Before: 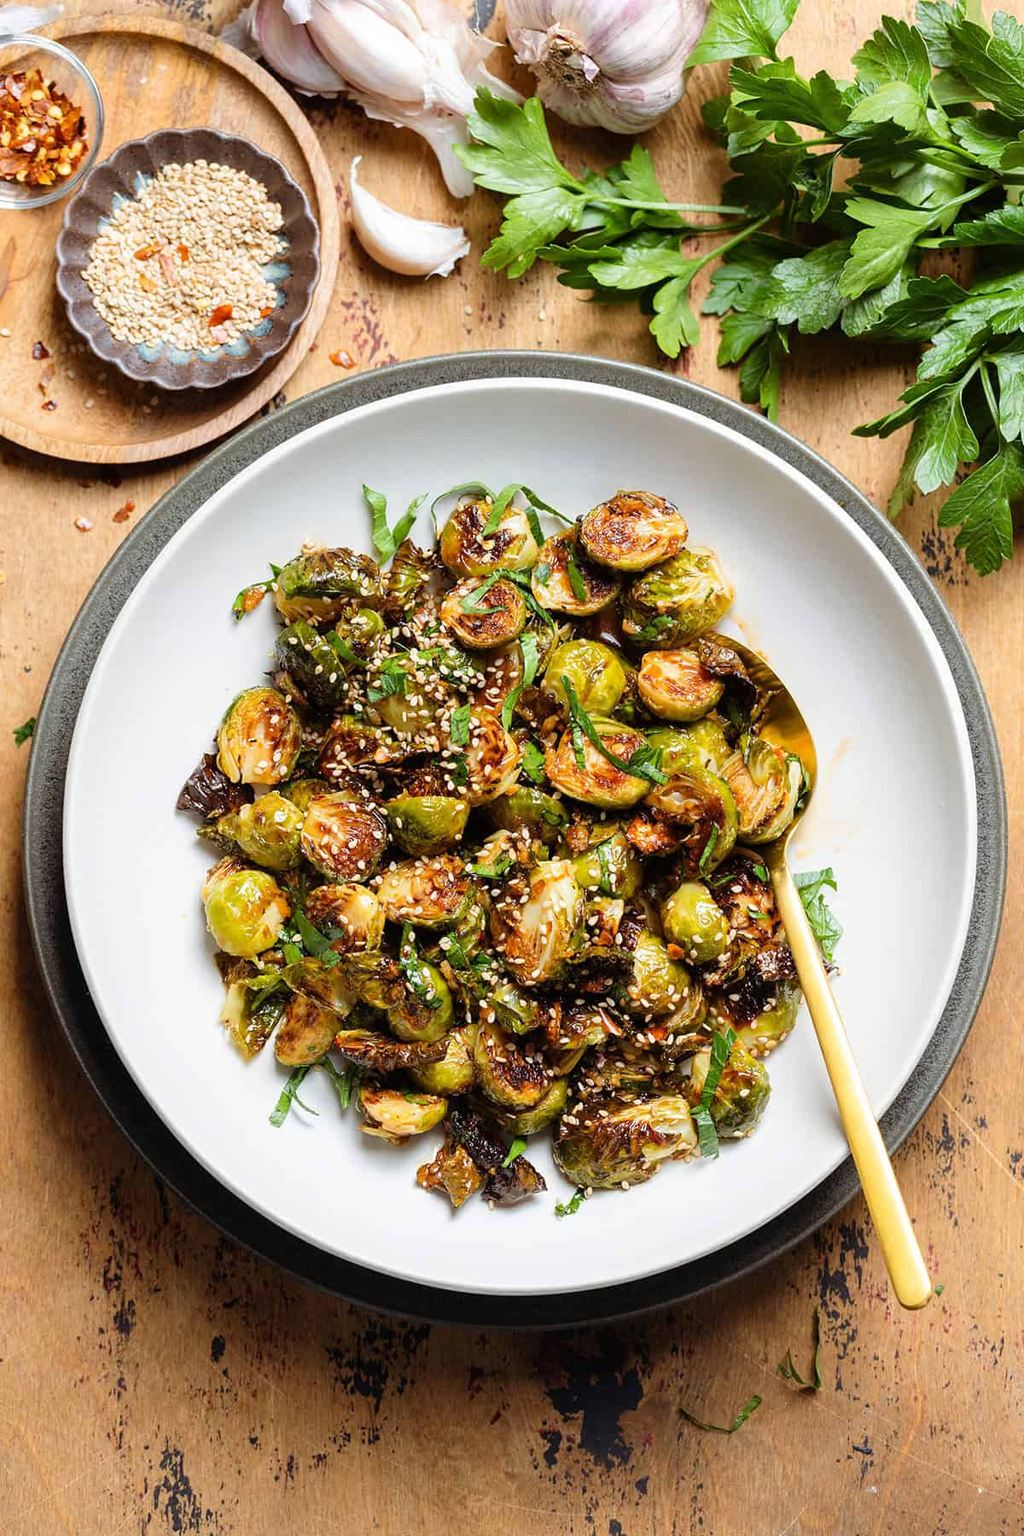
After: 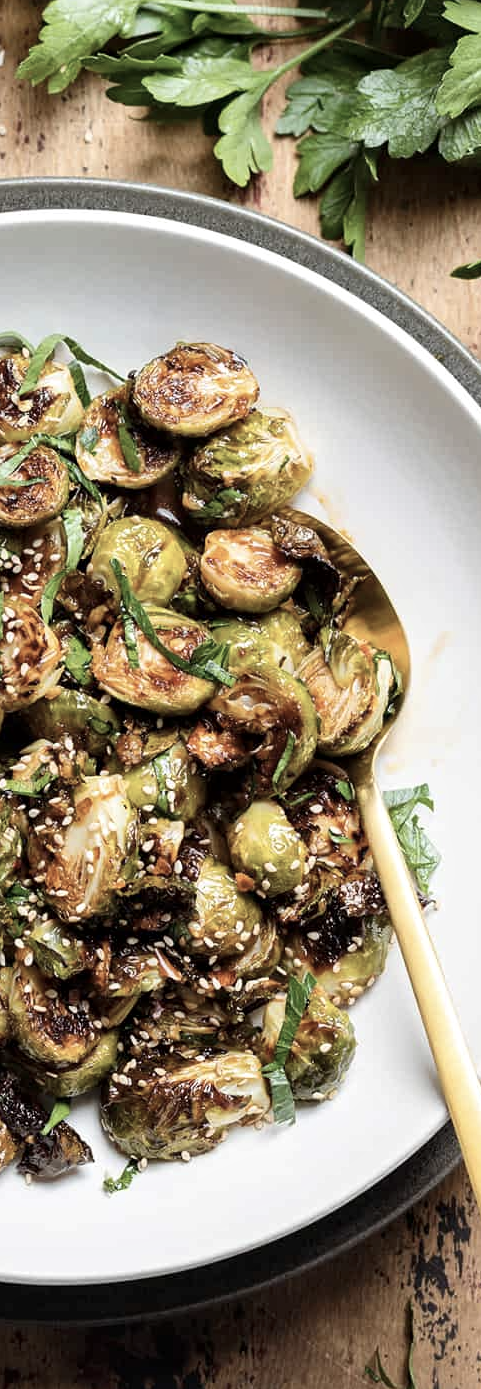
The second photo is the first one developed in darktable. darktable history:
local contrast: mode bilateral grid, contrast 27, coarseness 16, detail 116%, midtone range 0.2
crop: left 45.631%, top 12.978%, right 14.21%, bottom 9.803%
contrast brightness saturation: contrast 0.1, saturation -0.379
